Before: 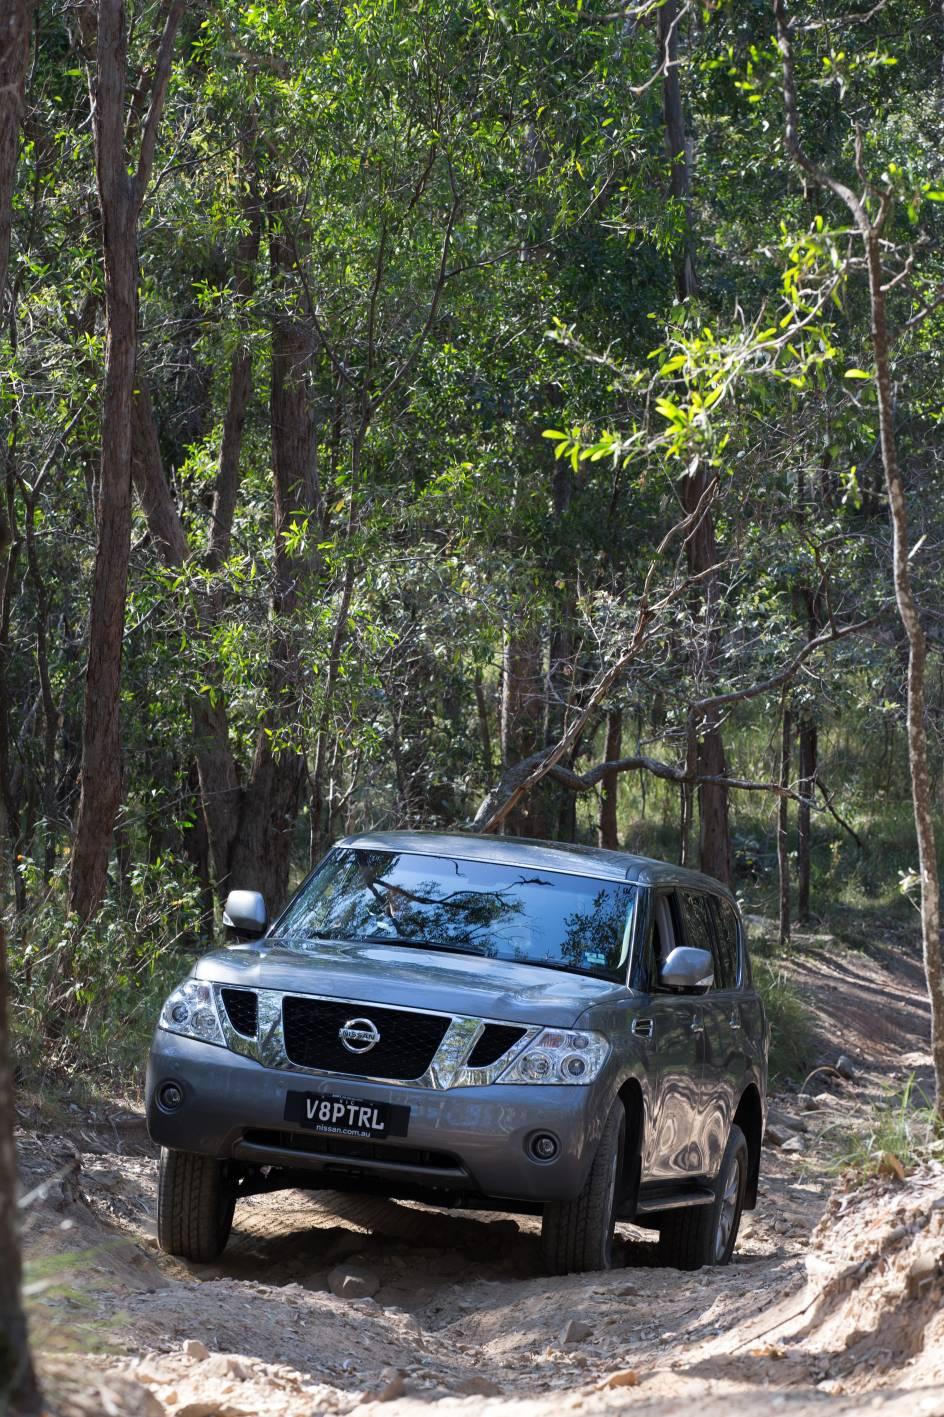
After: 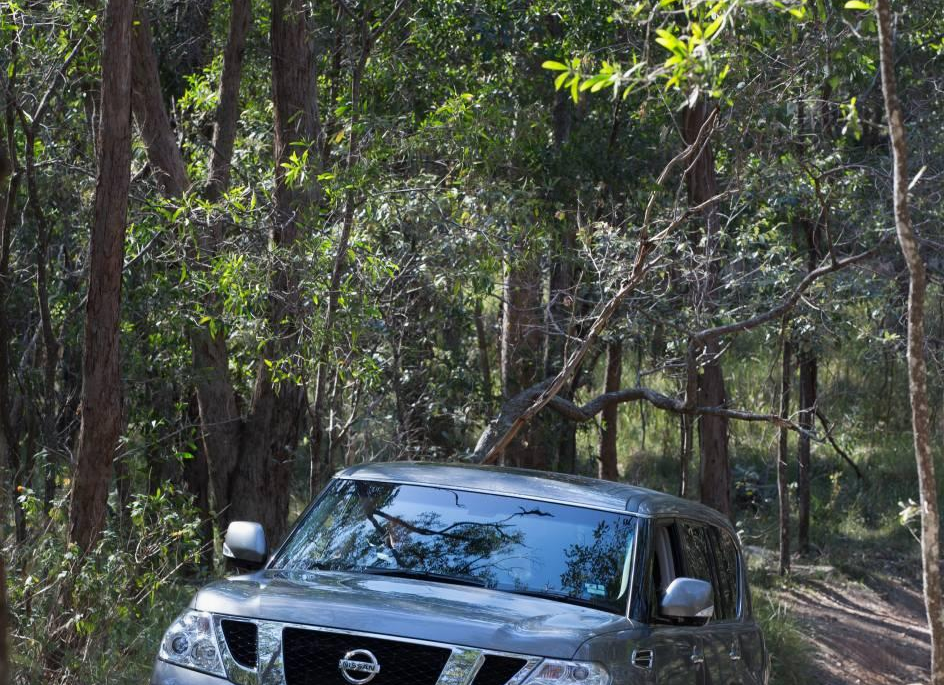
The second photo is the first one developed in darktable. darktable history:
exposure: exposure -0.072 EV, compensate highlight preservation false
crop and rotate: top 26.056%, bottom 25.543%
